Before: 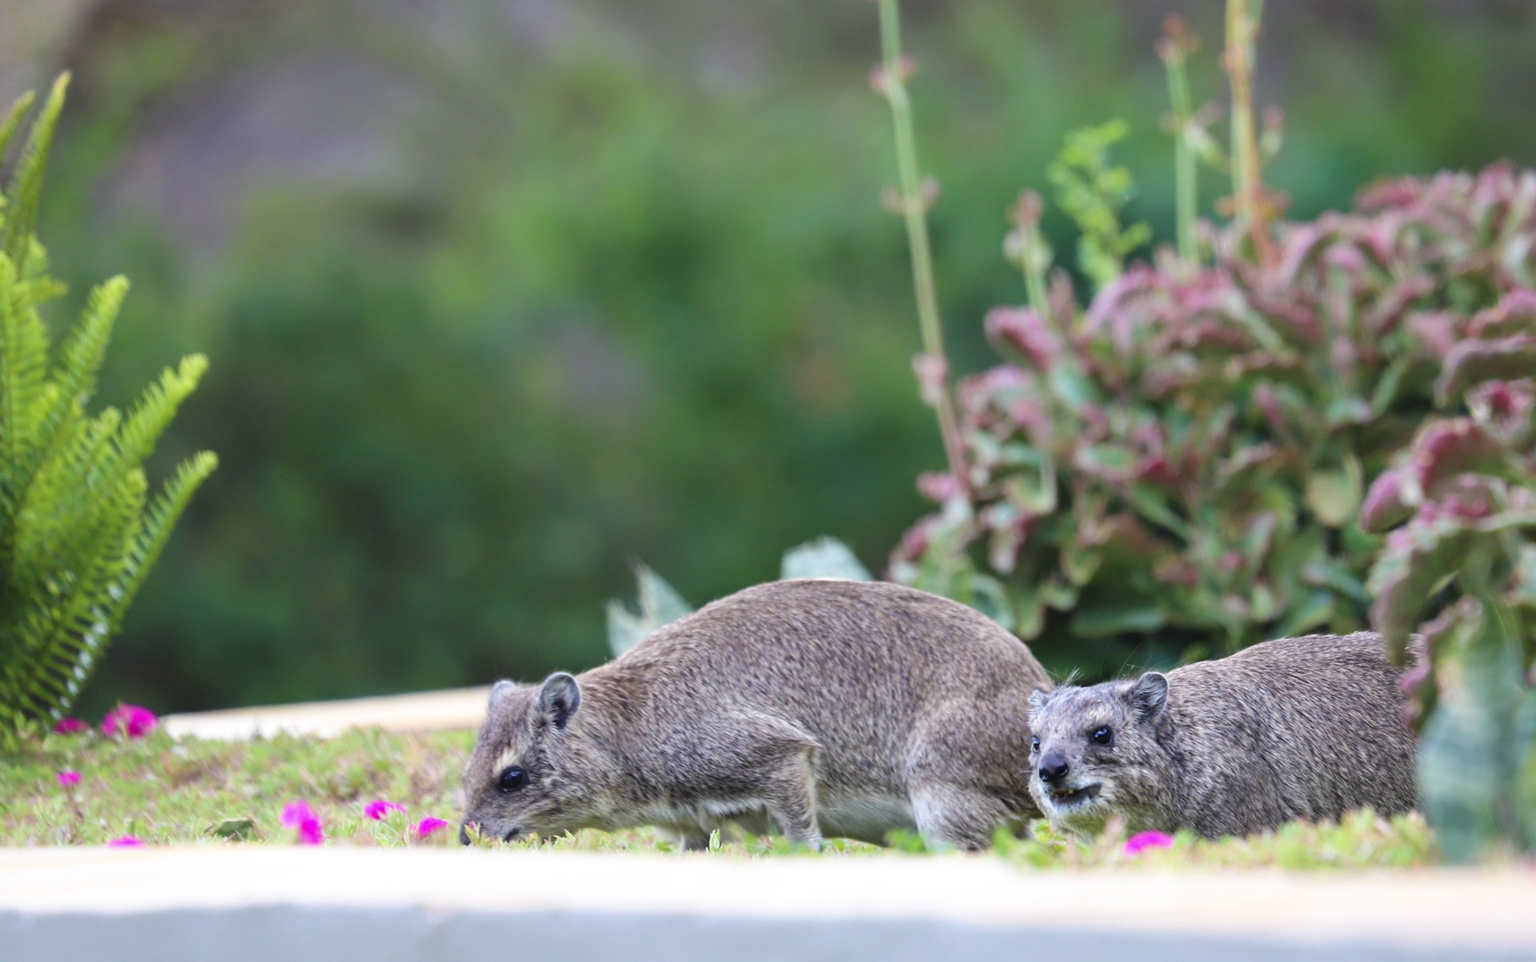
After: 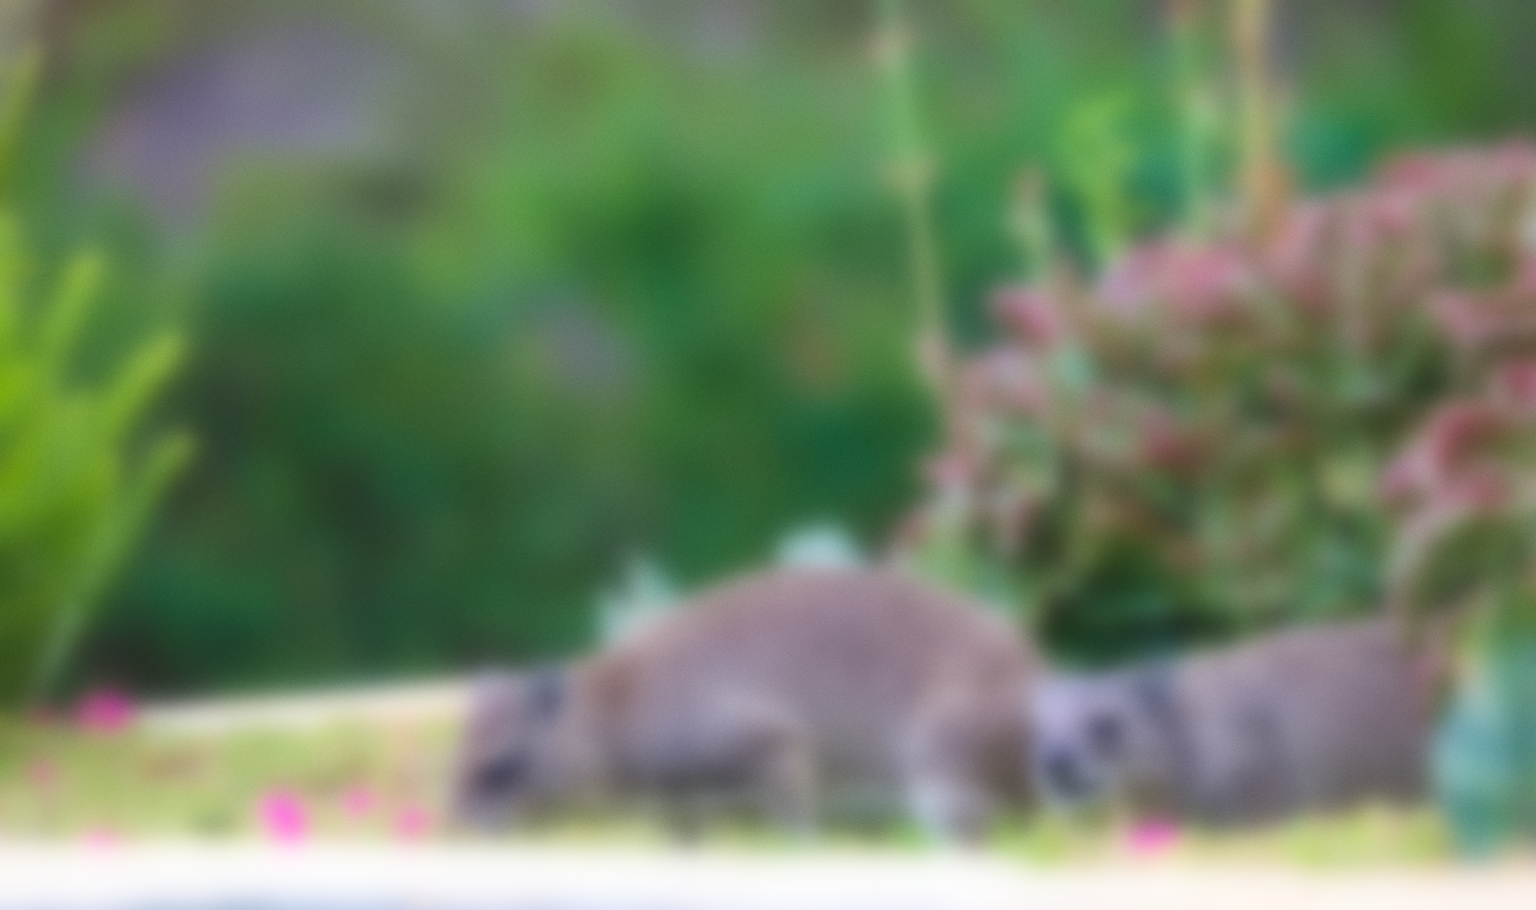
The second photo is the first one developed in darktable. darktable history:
lowpass: radius 16, unbound 0
crop: left 1.964%, top 3.251%, right 1.122%, bottom 4.933%
grain: coarseness 0.09 ISO, strength 10%
velvia: on, module defaults
